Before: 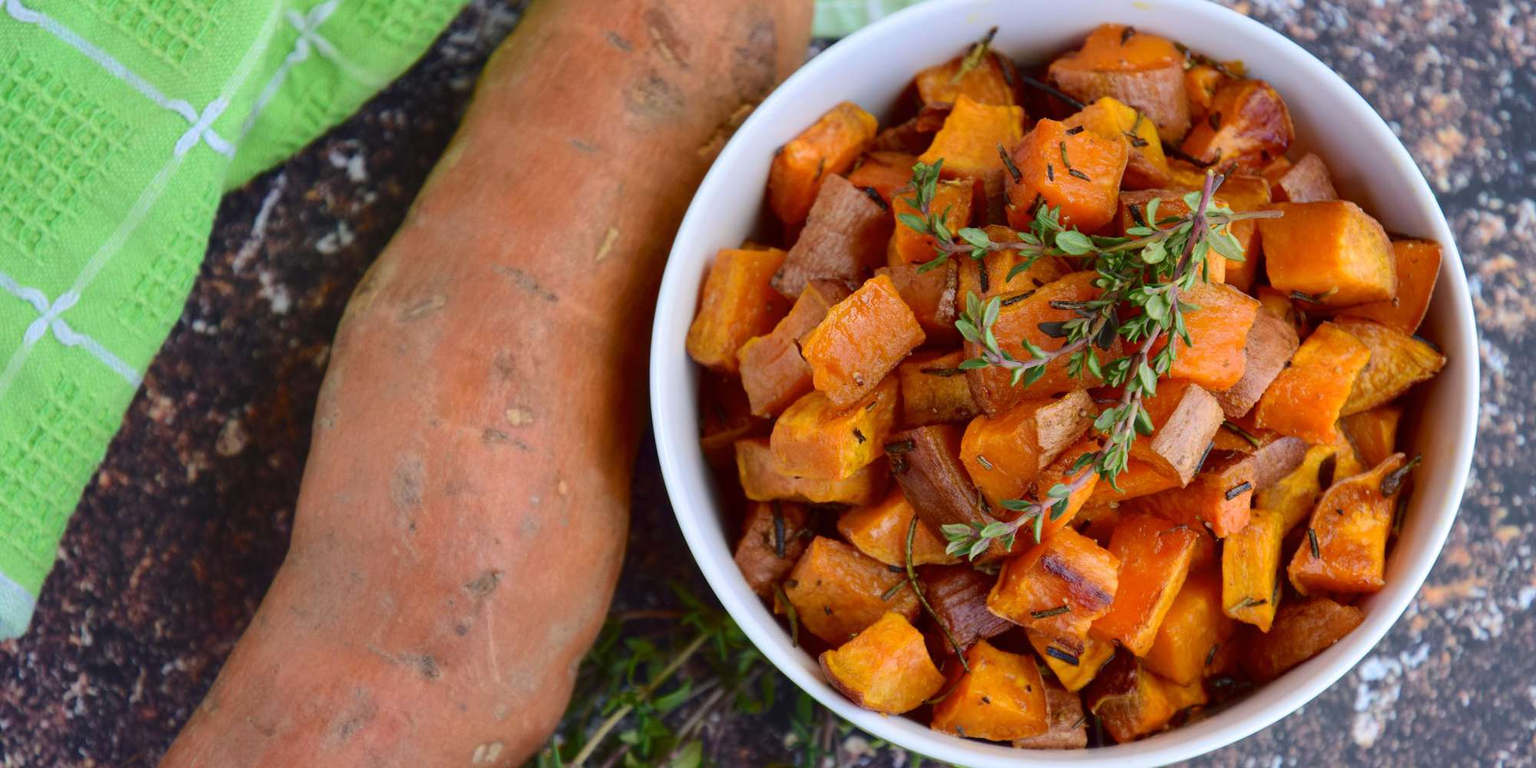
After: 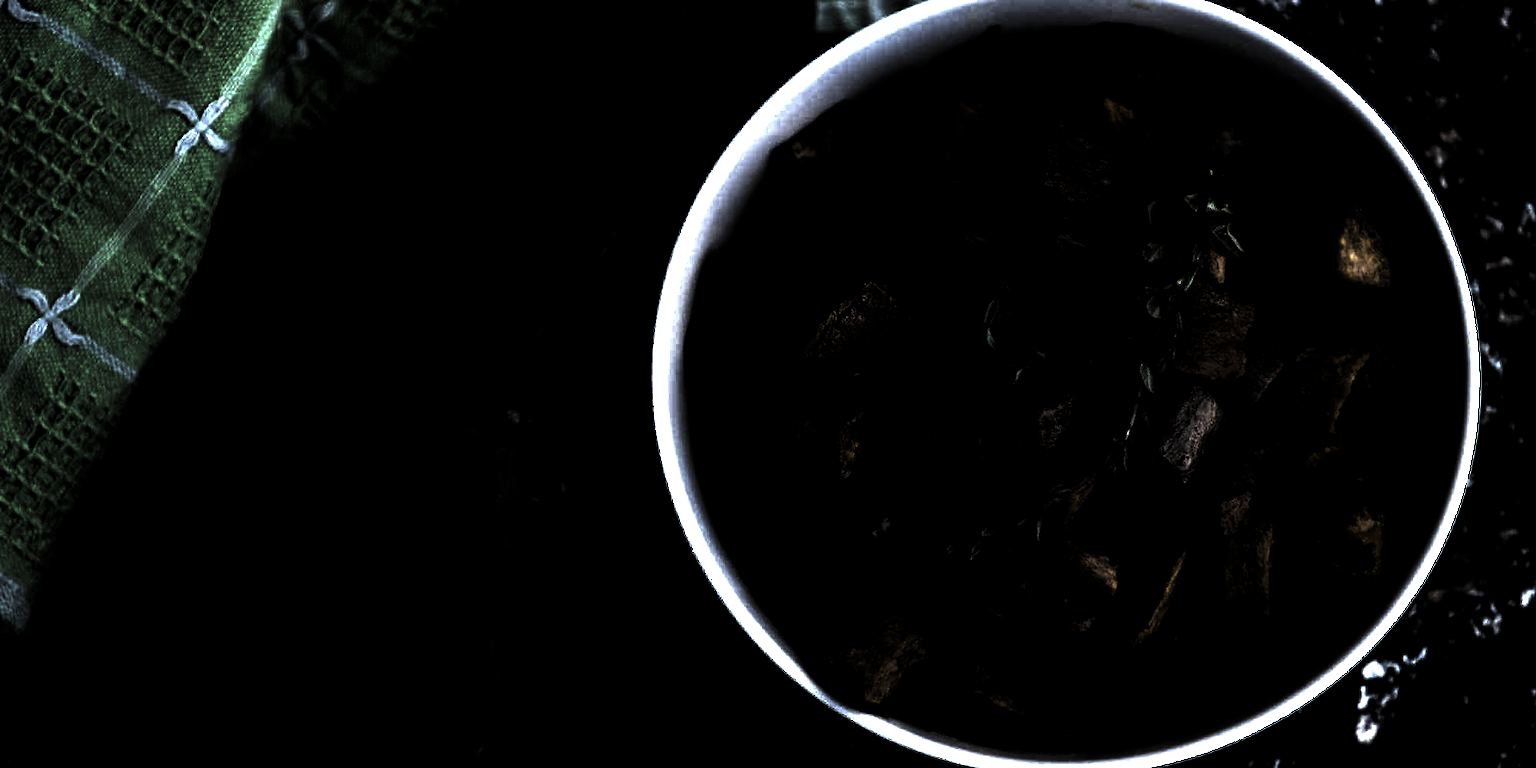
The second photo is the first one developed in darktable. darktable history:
white balance: red 0.98, blue 1.034
exposure: black level correction 0.001, exposure 0.5 EV, compensate exposure bias true, compensate highlight preservation false
color correction: highlights a* -0.772, highlights b* -8.92
levels: levels [0.721, 0.937, 0.997]
